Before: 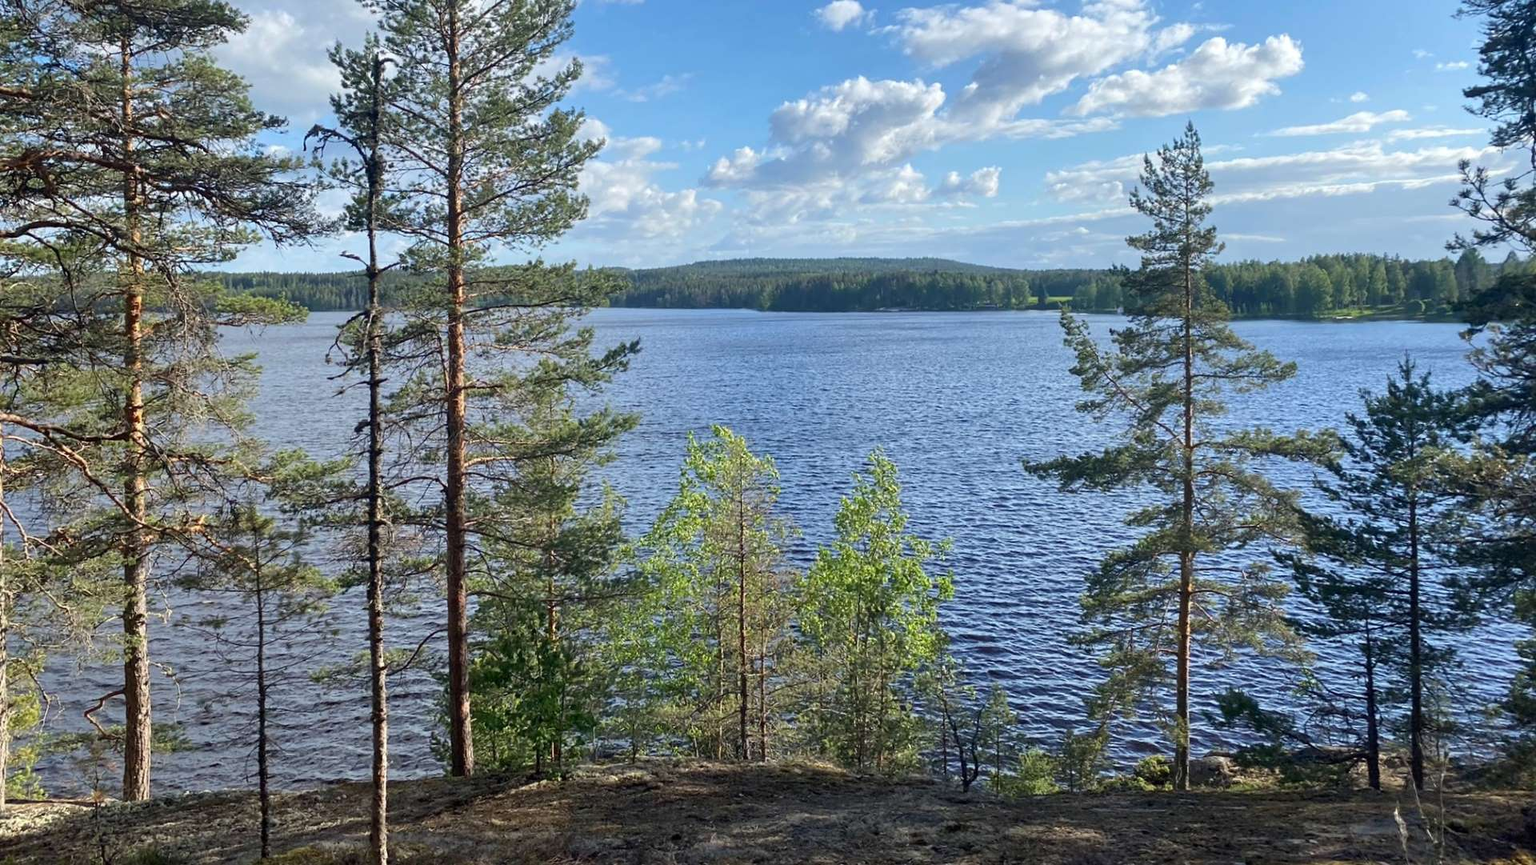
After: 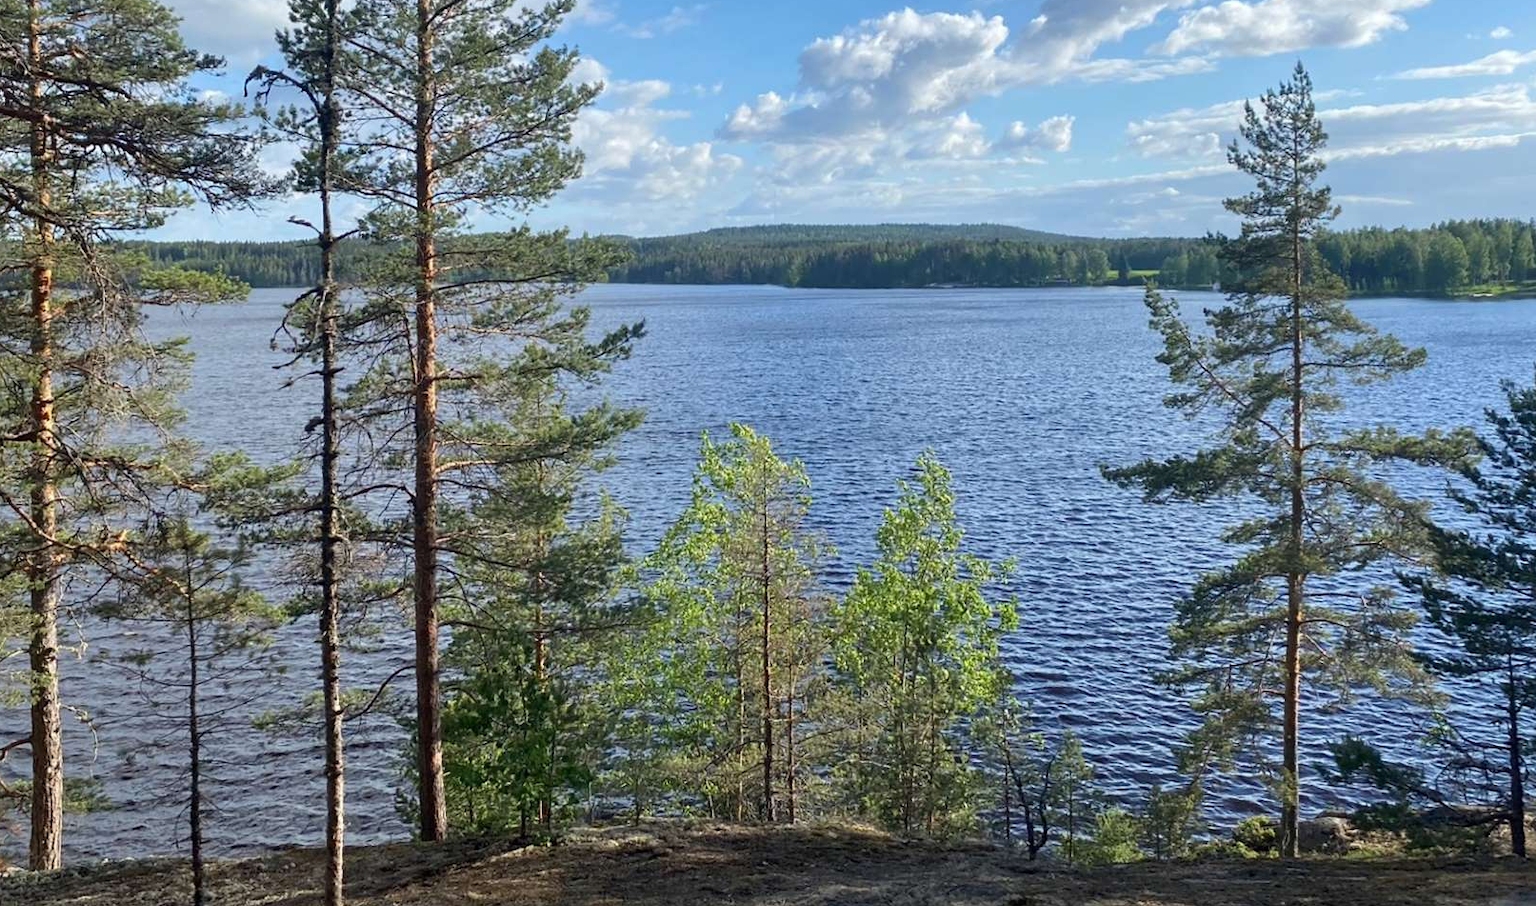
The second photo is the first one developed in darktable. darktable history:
crop: left 6.452%, top 8.127%, right 9.535%, bottom 3.803%
